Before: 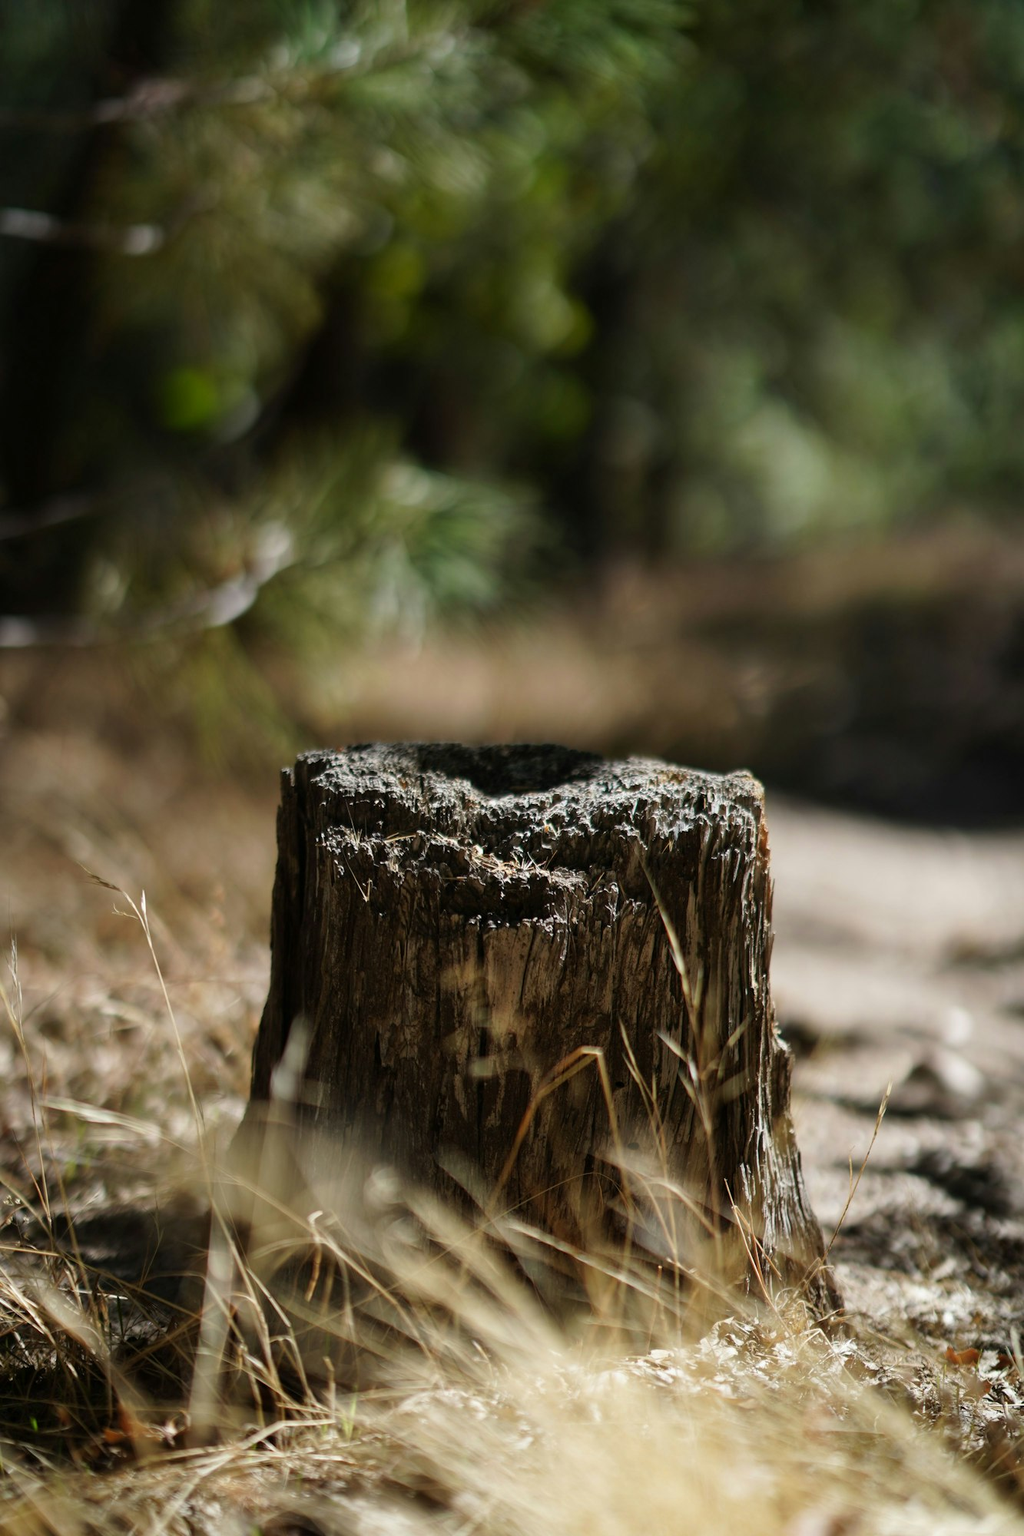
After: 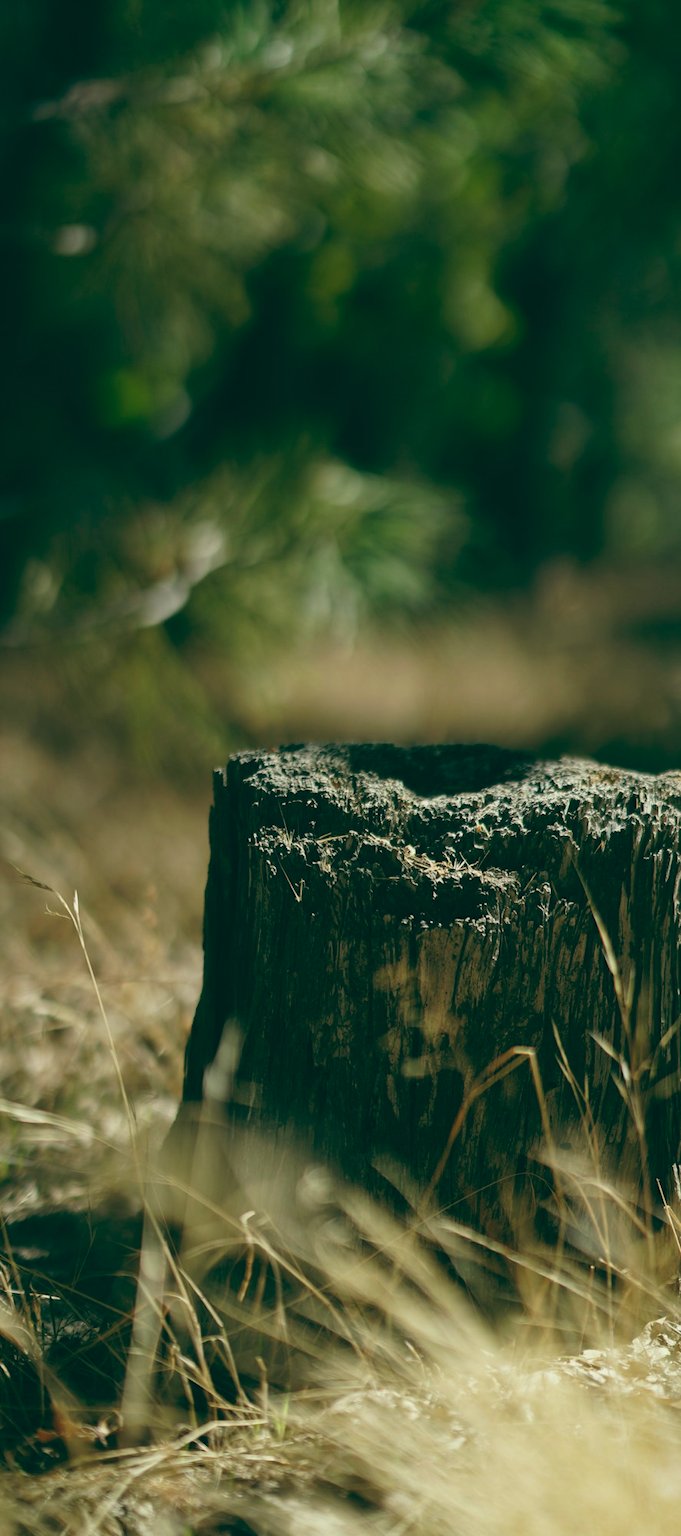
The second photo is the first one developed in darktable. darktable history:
crop and rotate: left 6.617%, right 26.717%
tone equalizer: on, module defaults
white balance: emerald 1
color balance: lift [1.005, 0.99, 1.007, 1.01], gamma [1, 1.034, 1.032, 0.966], gain [0.873, 1.055, 1.067, 0.933]
